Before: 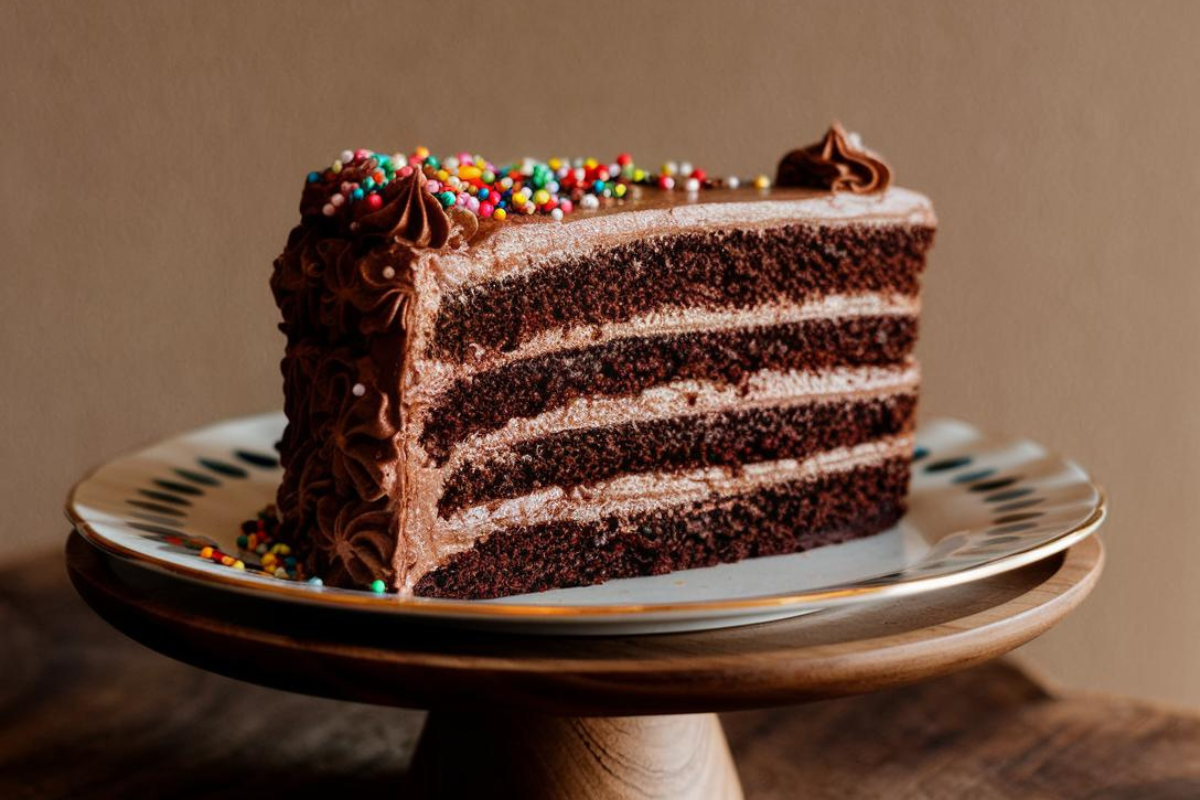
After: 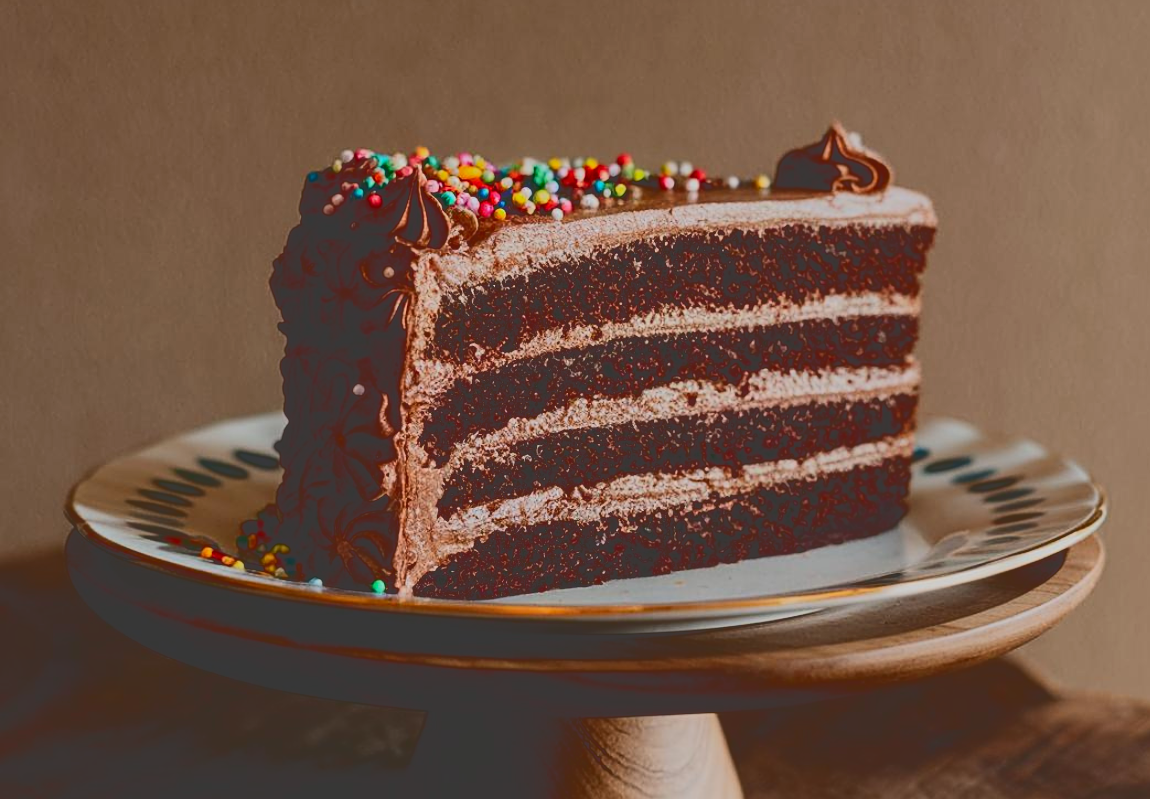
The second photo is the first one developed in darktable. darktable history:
sharpen: on, module defaults
tone curve: curves: ch0 [(0, 0.23) (0.125, 0.207) (0.245, 0.227) (0.736, 0.695) (1, 0.824)], color space Lab, independent channels, preserve colors none
crop: right 4.126%, bottom 0.031%
exposure: compensate highlight preservation false
